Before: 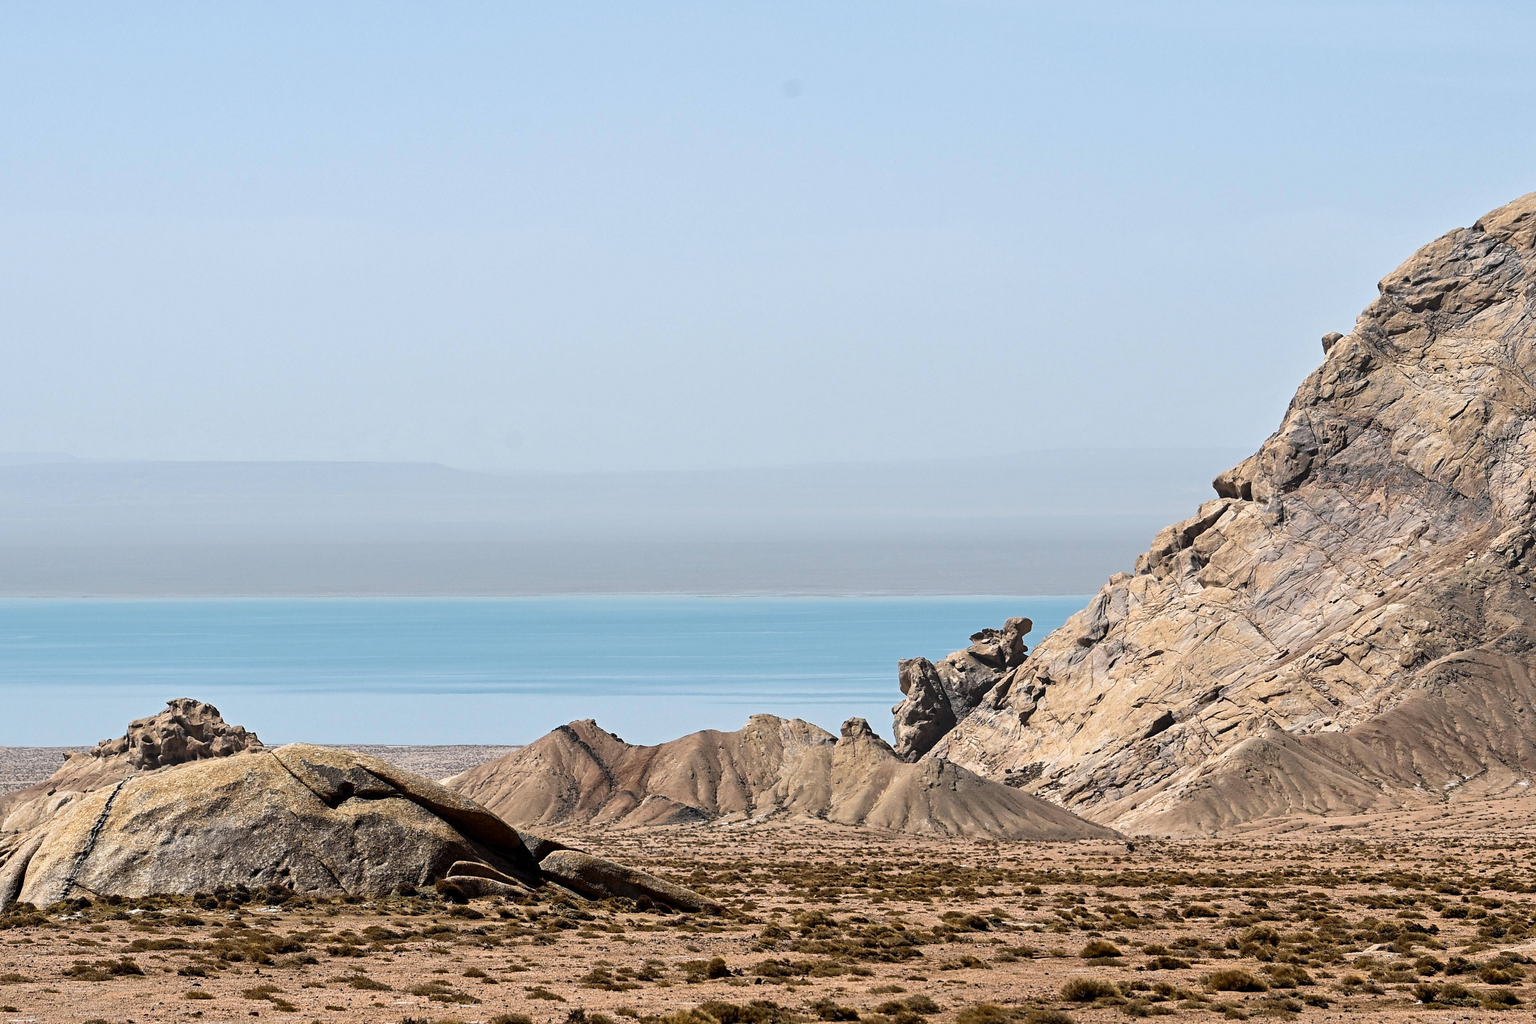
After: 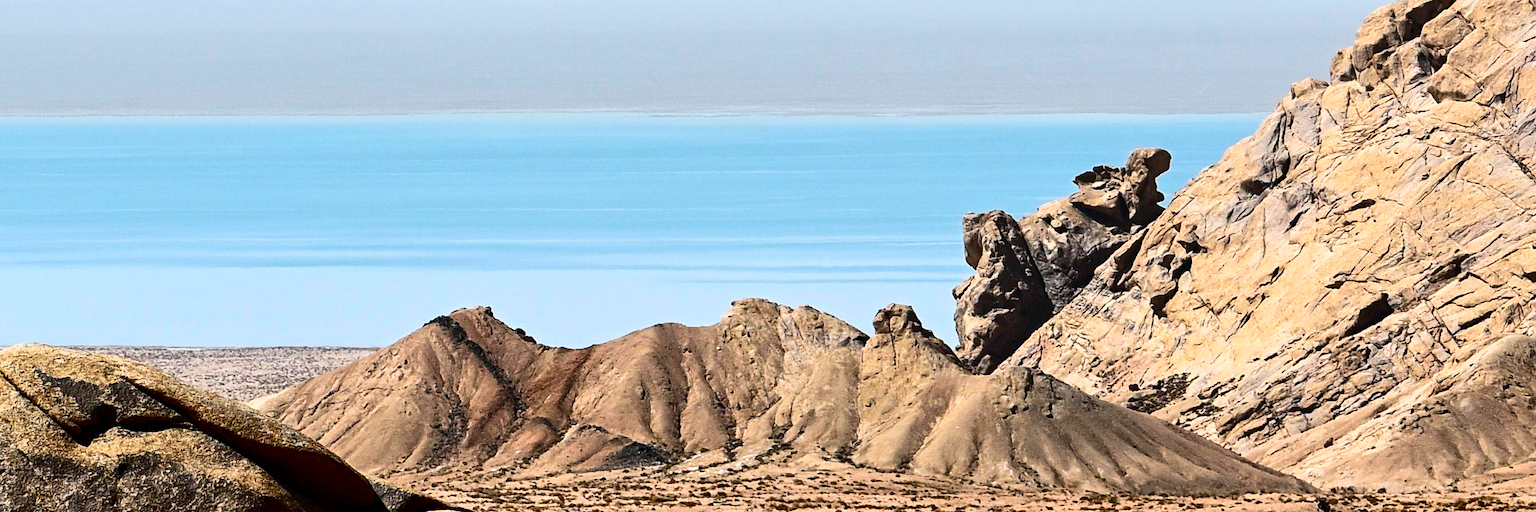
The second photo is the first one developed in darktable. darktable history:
crop: left 18.194%, top 51.026%, right 17.481%, bottom 16.789%
color correction: highlights b* 0.01, saturation 1.36
color zones: curves: ch1 [(0, 0.513) (0.143, 0.524) (0.286, 0.511) (0.429, 0.506) (0.571, 0.503) (0.714, 0.503) (0.857, 0.508) (1, 0.513)]
contrast brightness saturation: contrast 0.284
